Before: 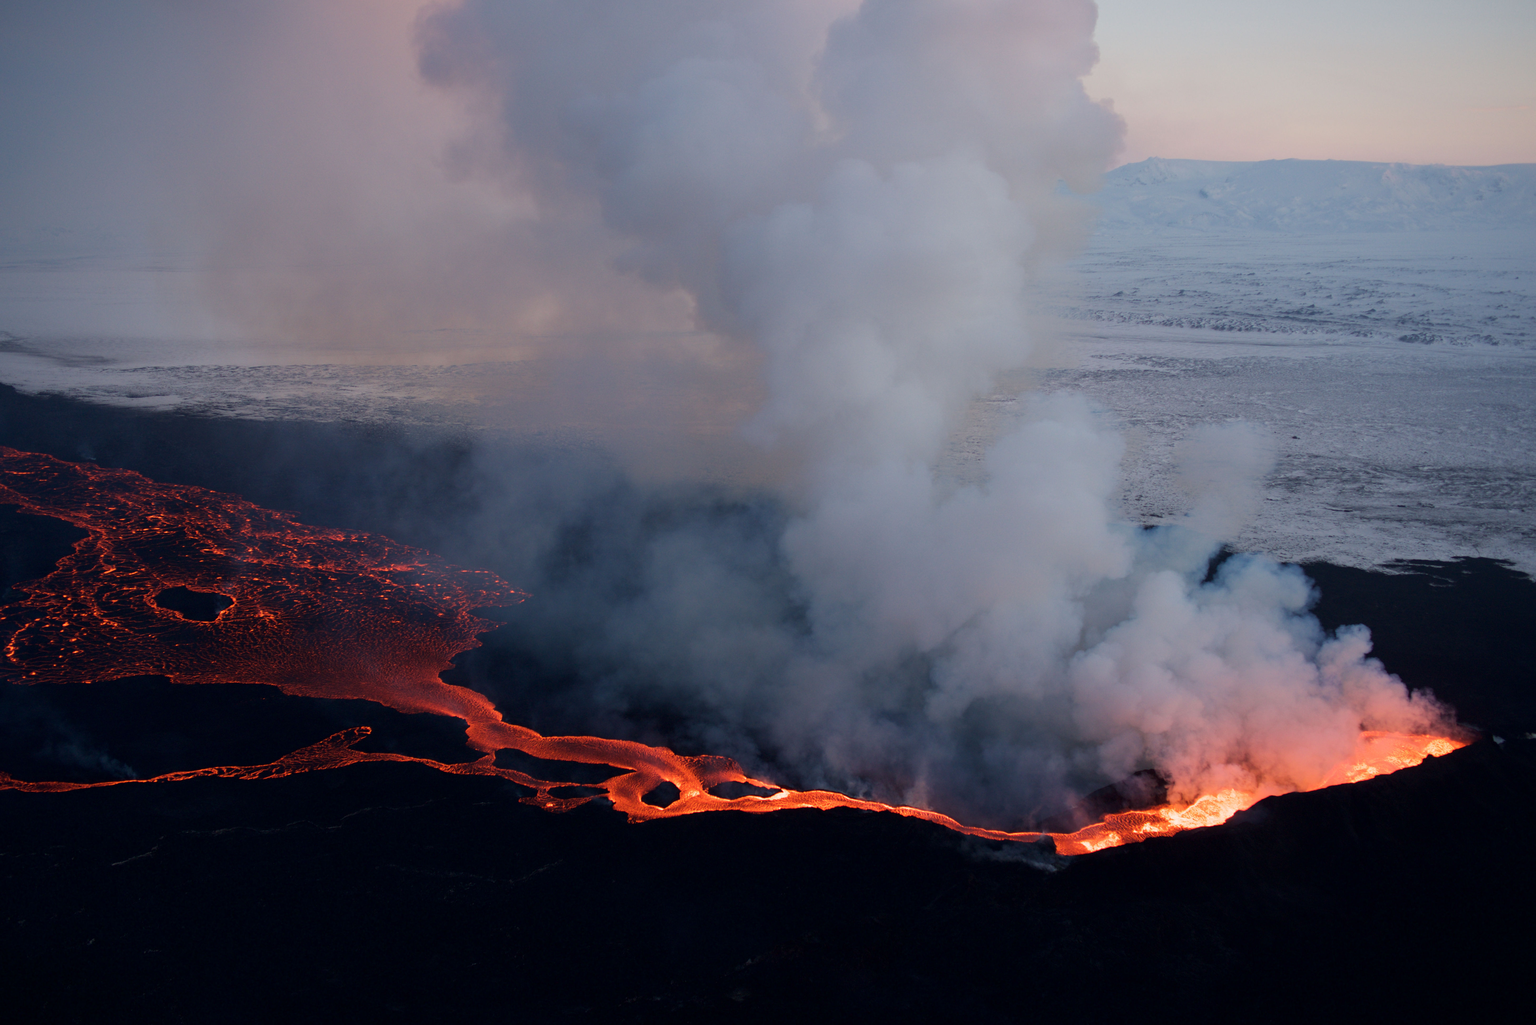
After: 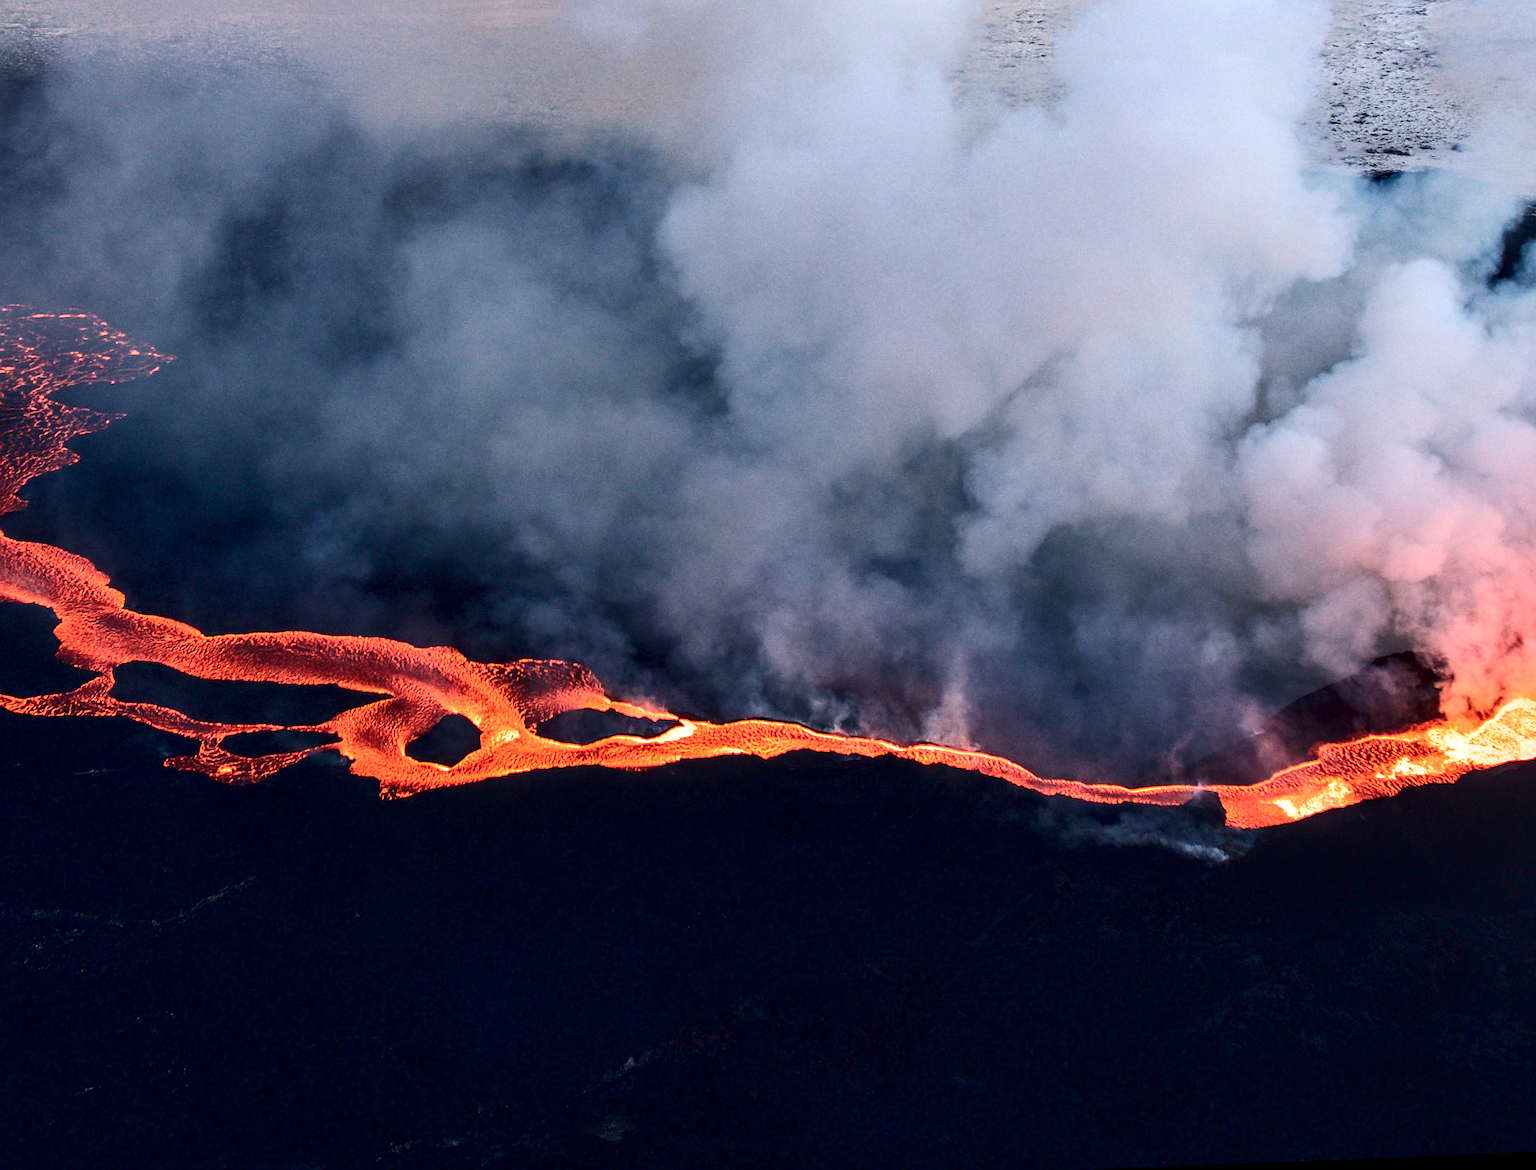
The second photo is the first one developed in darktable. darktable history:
local contrast: on, module defaults
sharpen: radius 1.4, amount 1.25, threshold 0.7
white balance: emerald 1
crop: left 29.672%, top 41.786%, right 20.851%, bottom 3.487%
exposure: exposure 1.089 EV, compensate highlight preservation false
rotate and perspective: rotation -2.29°, automatic cropping off
shadows and highlights: shadows 43.71, white point adjustment -1.46, soften with gaussian
contrast brightness saturation: contrast 0.28
